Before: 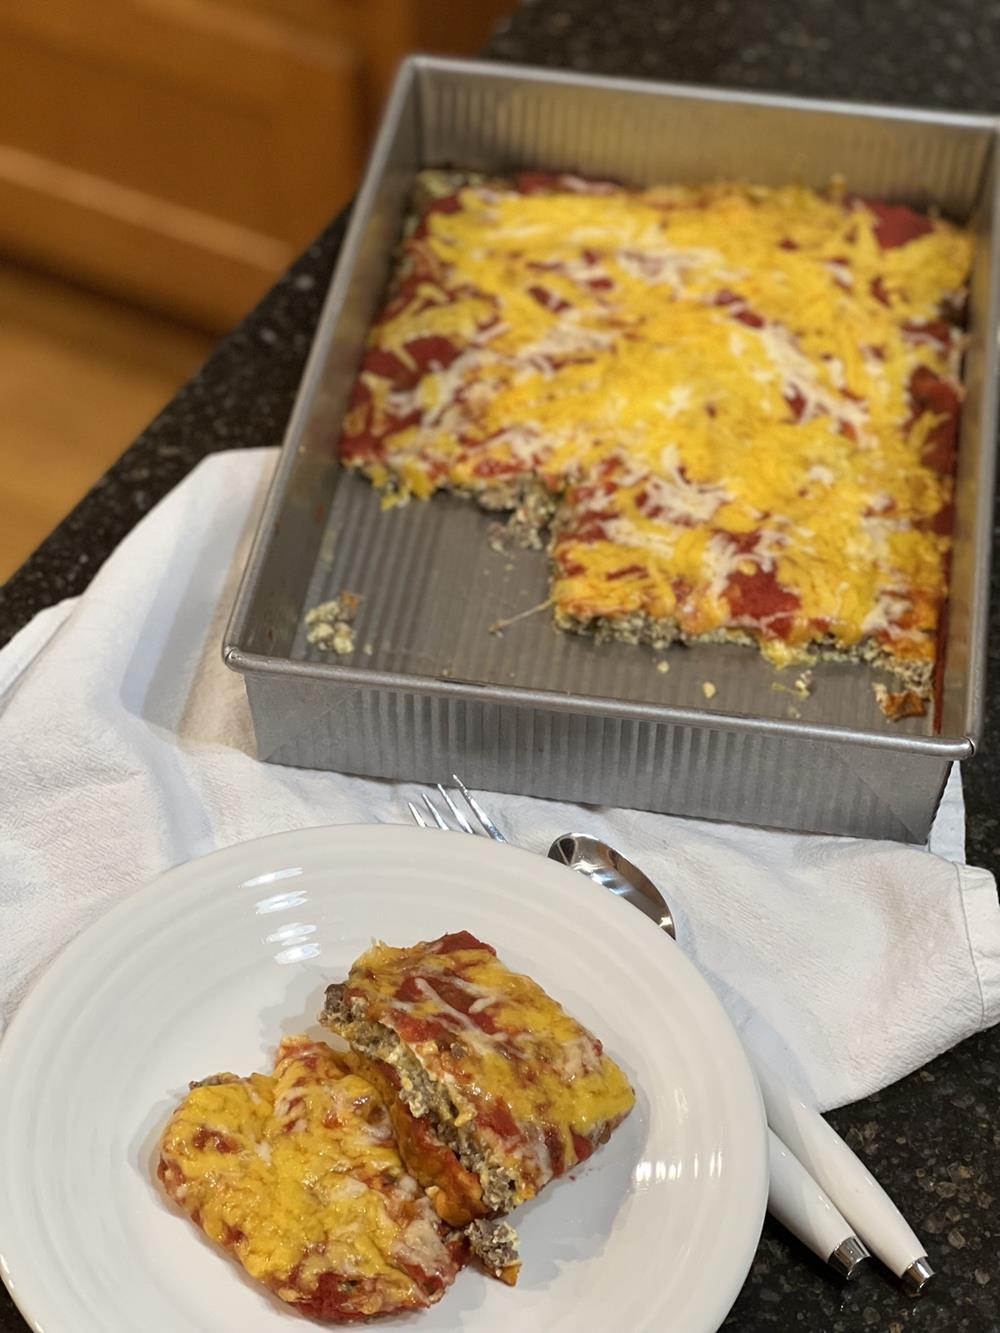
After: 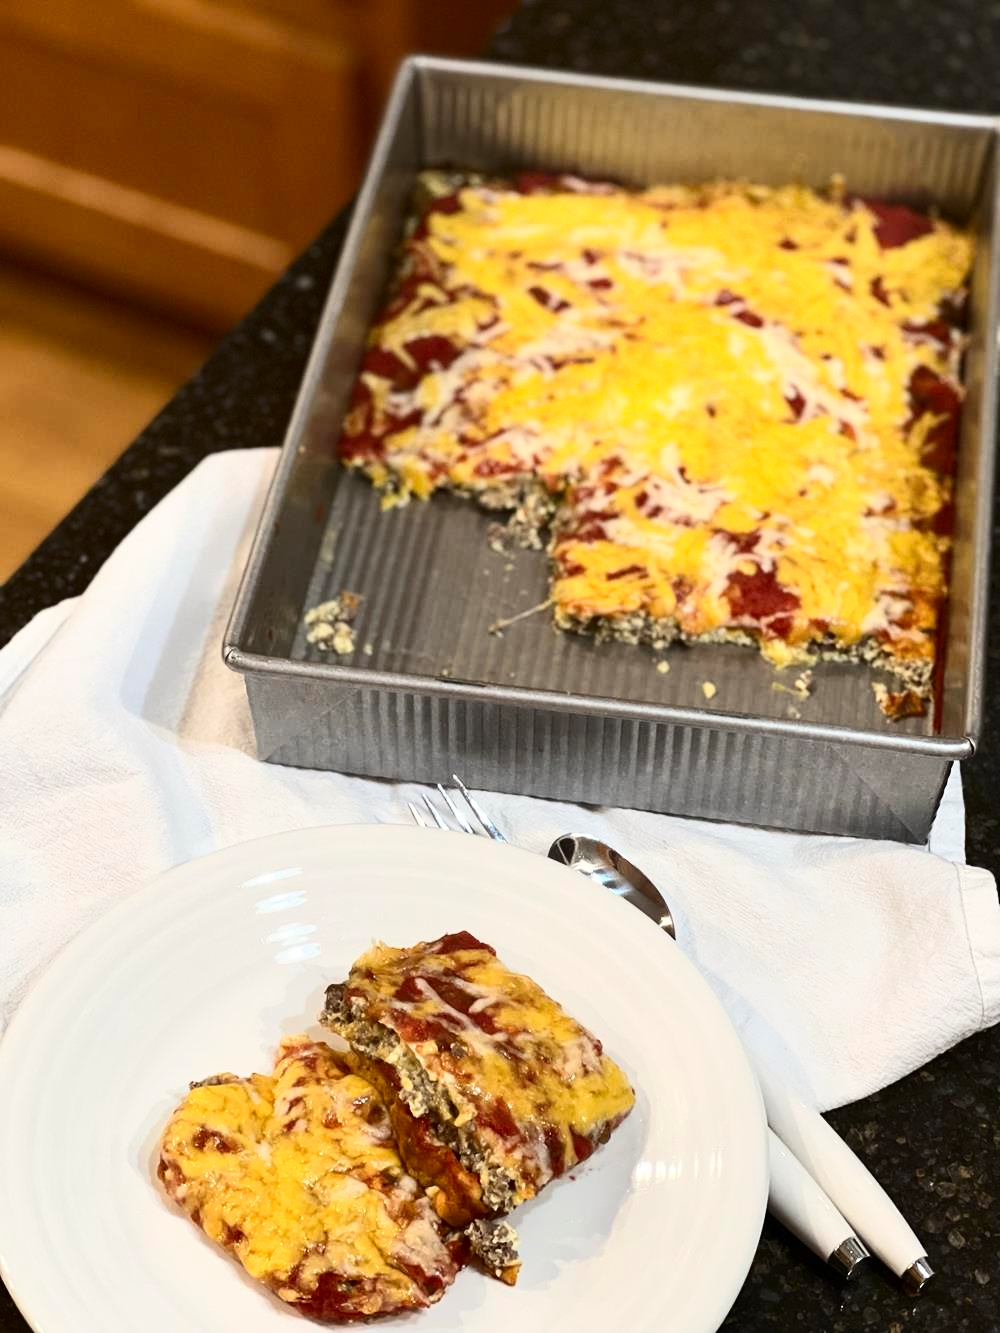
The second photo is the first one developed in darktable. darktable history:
contrast brightness saturation: contrast 0.379, brightness 0.104
